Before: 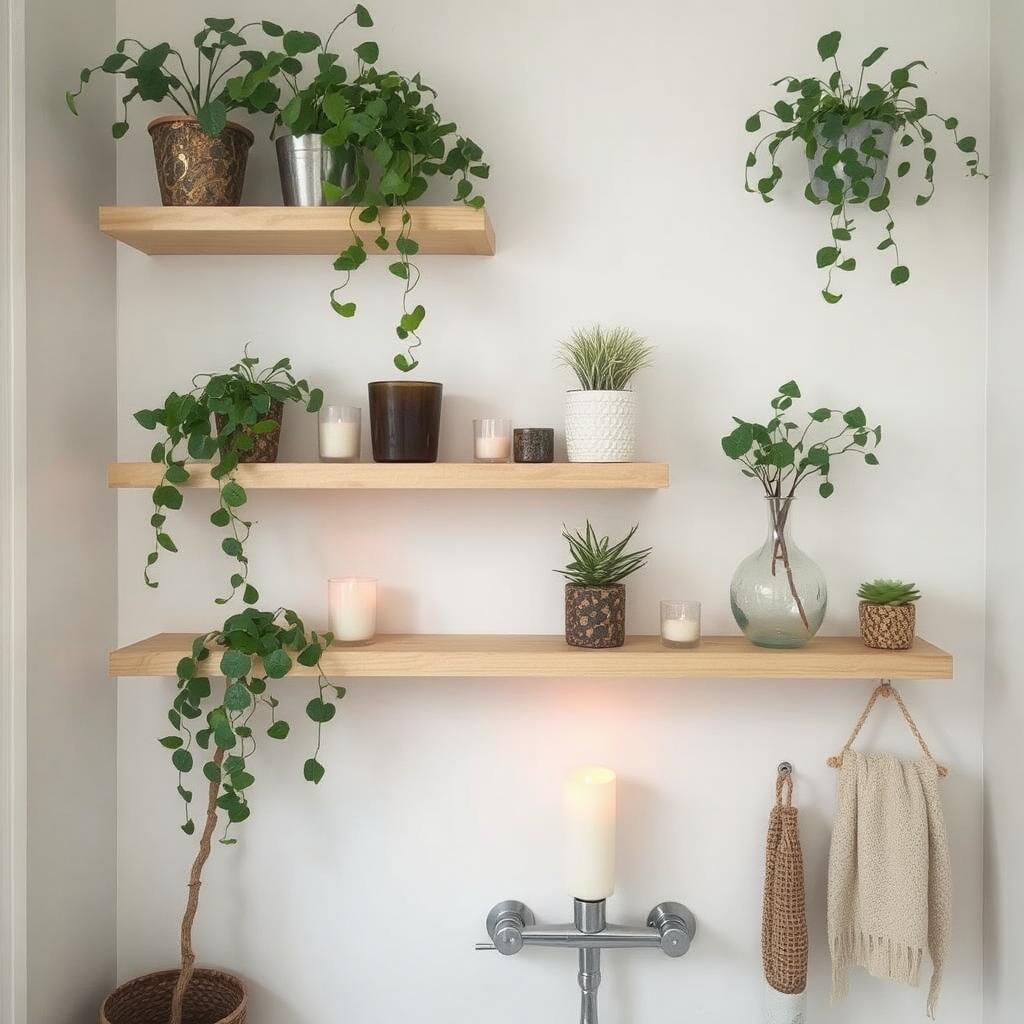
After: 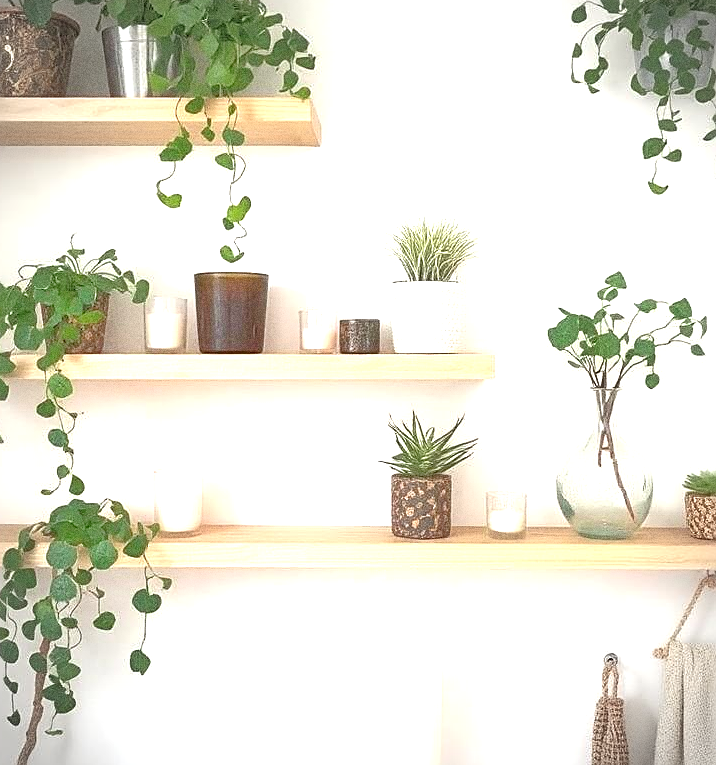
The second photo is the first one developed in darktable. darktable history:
crop and rotate: left 17.046%, top 10.659%, right 12.989%, bottom 14.553%
vignetting: fall-off start 79.88%
exposure: exposure 1.16 EV, compensate exposure bias true, compensate highlight preservation false
sharpen: on, module defaults
grain: coarseness 0.09 ISO, strength 40%
tone equalizer: -7 EV 0.15 EV, -6 EV 0.6 EV, -5 EV 1.15 EV, -4 EV 1.33 EV, -3 EV 1.15 EV, -2 EV 0.6 EV, -1 EV 0.15 EV, mask exposure compensation -0.5 EV
